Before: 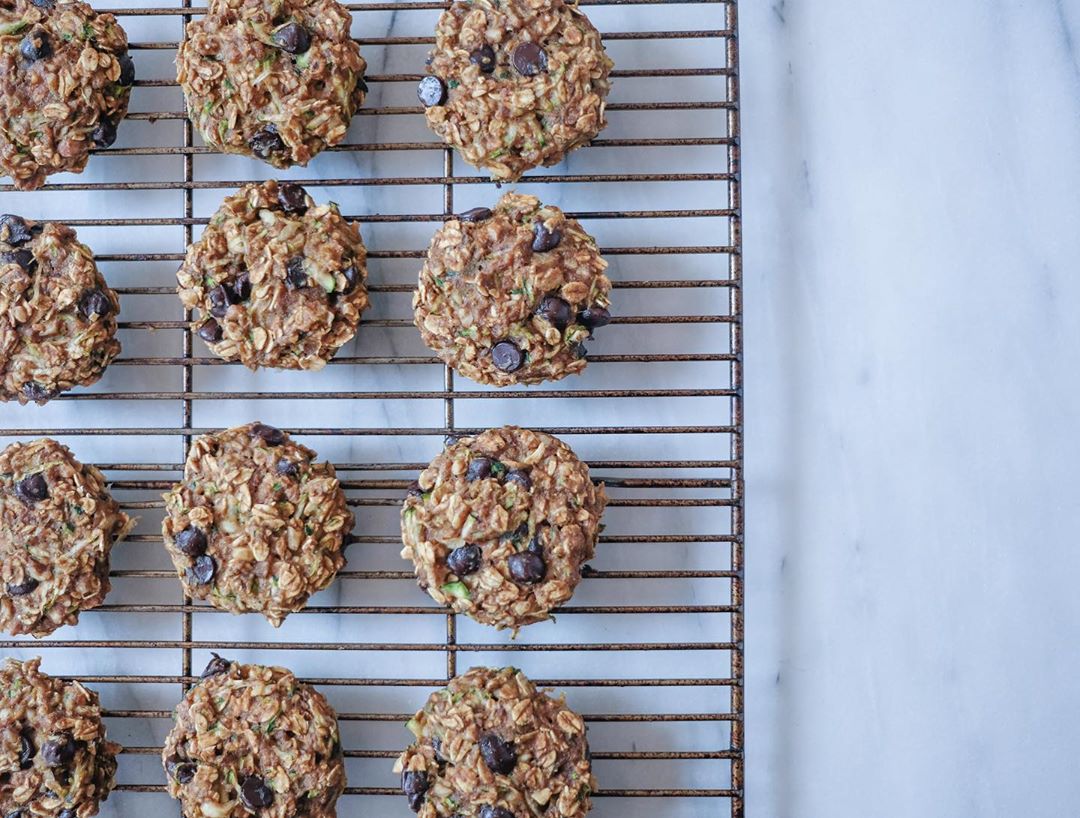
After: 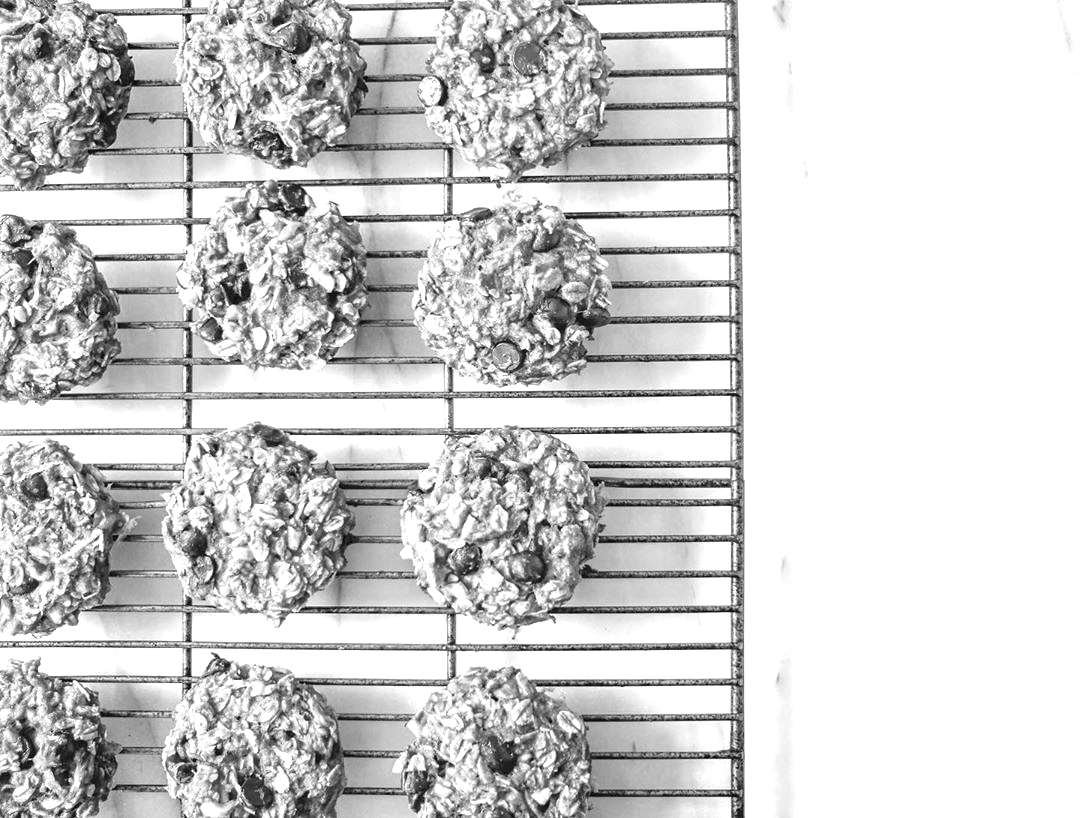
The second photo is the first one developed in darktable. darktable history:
exposure: black level correction 0, exposure 1.2 EV, compensate exposure bias true, compensate highlight preservation false
white balance: red 0.954, blue 1.079
monochrome: on, module defaults
color zones: curves: ch1 [(0, 0.638) (0.193, 0.442) (0.286, 0.15) (0.429, 0.14) (0.571, 0.142) (0.714, 0.154) (0.857, 0.175) (1, 0.638)]
